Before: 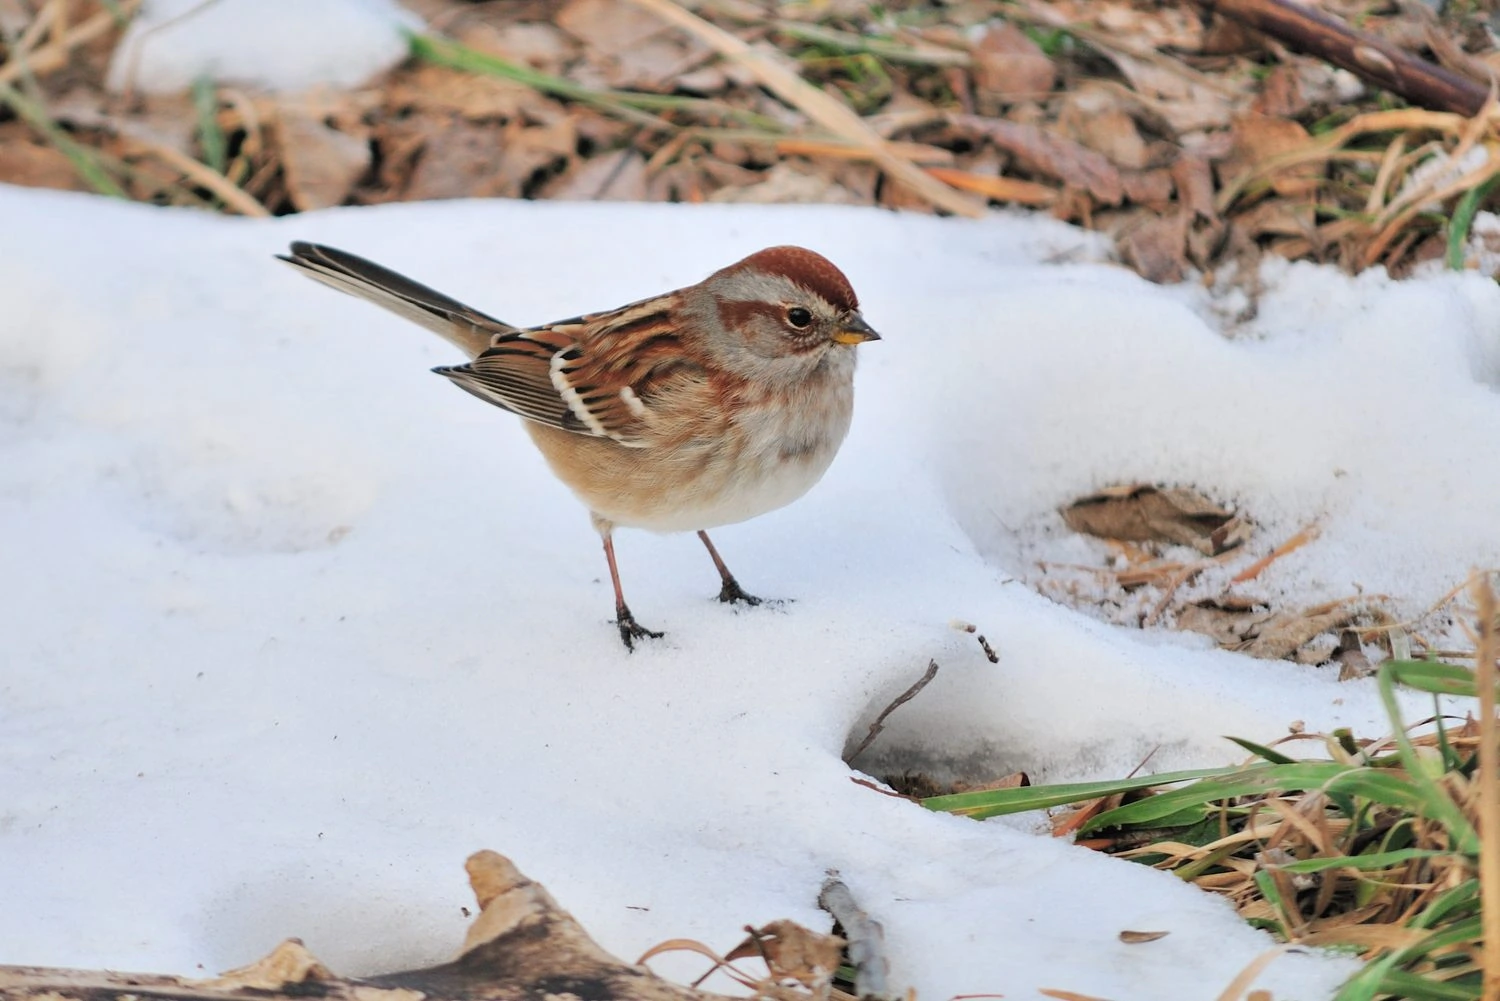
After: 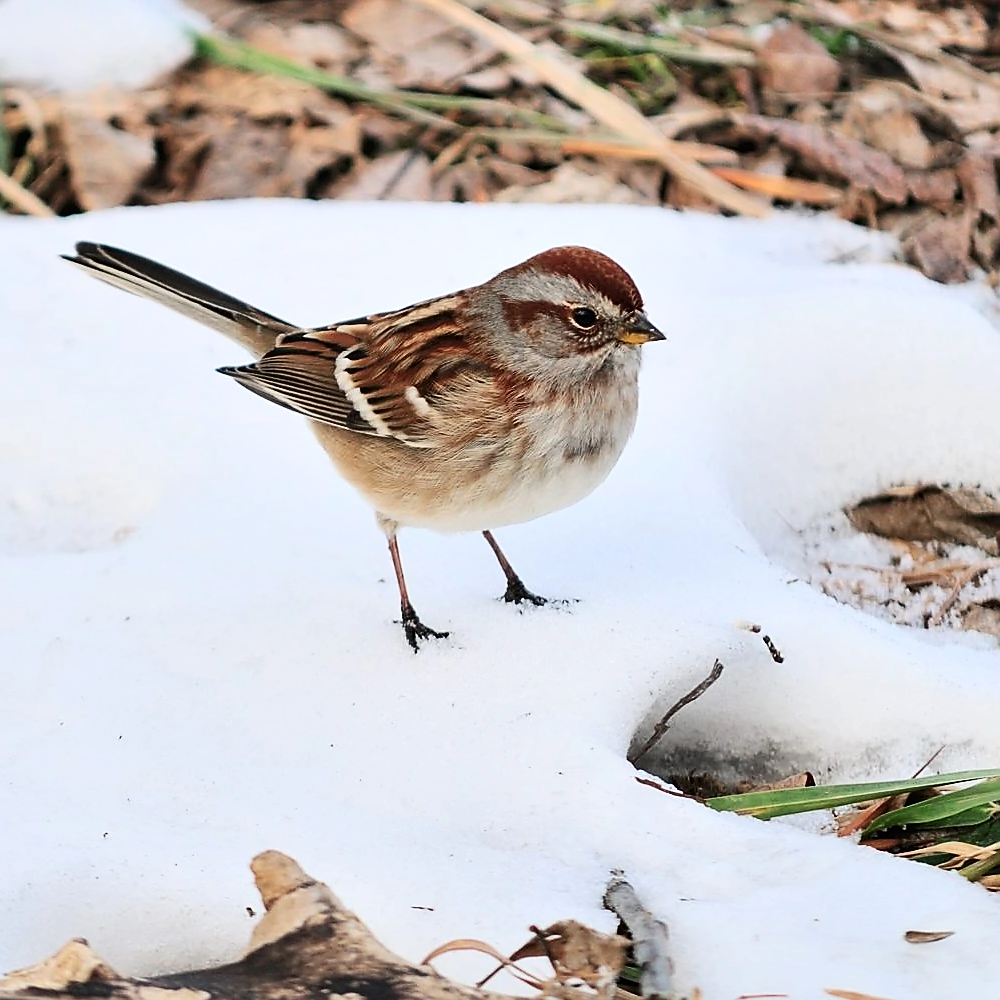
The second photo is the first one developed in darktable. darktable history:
contrast brightness saturation: contrast 0.276
crop and rotate: left 14.36%, right 18.937%
sharpen: radius 1.39, amount 1.267, threshold 0.838
